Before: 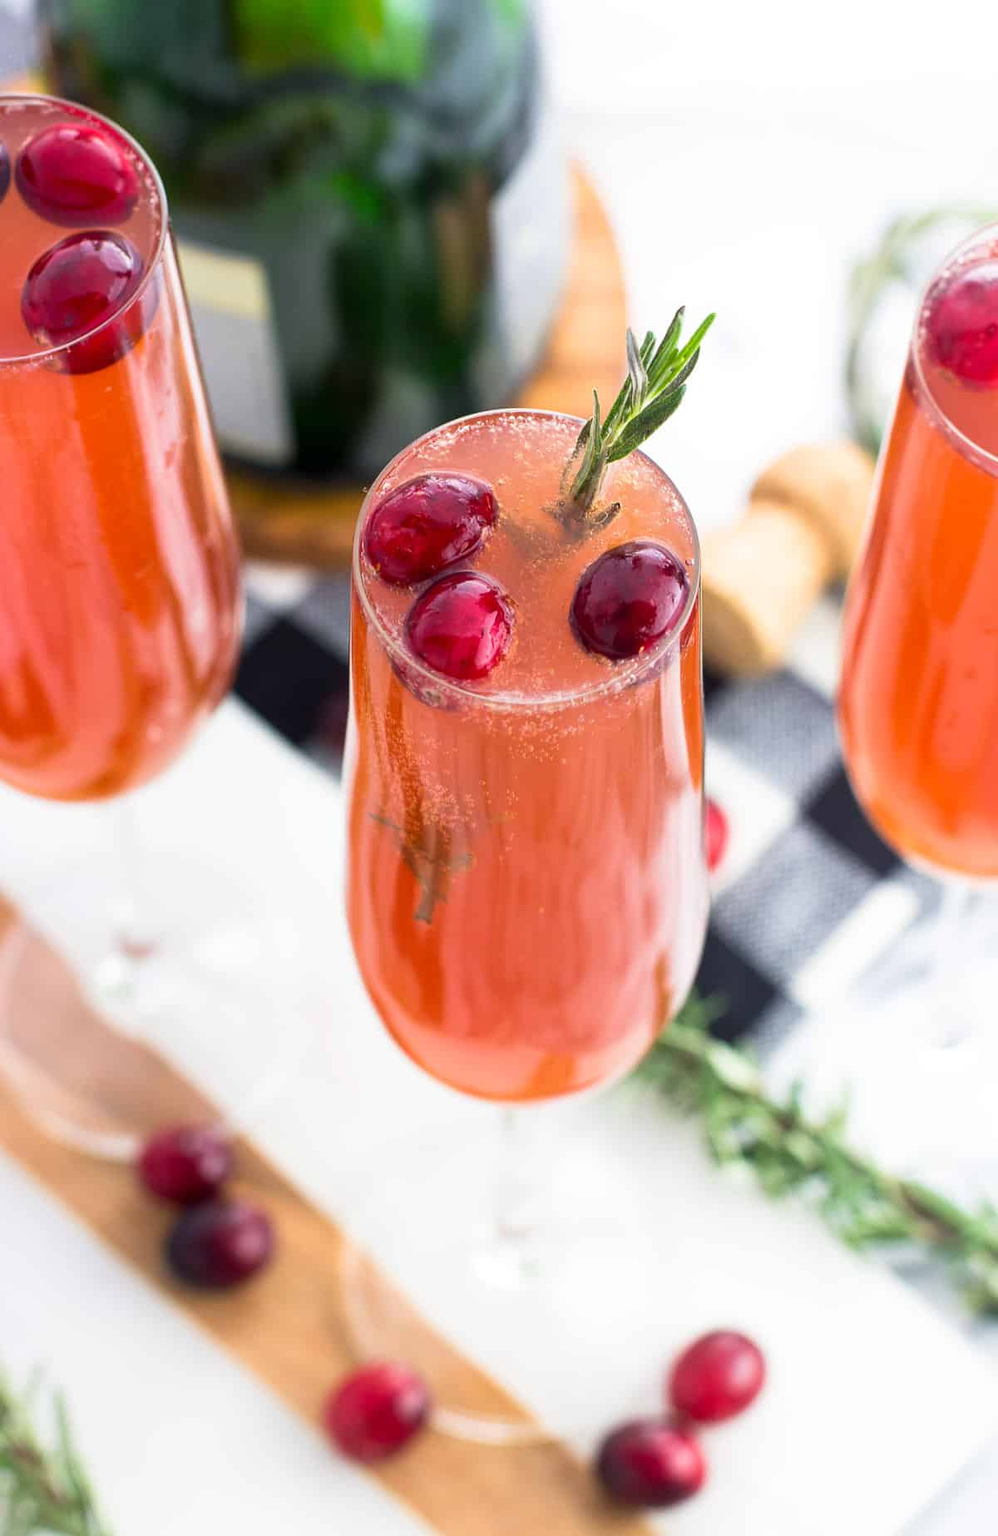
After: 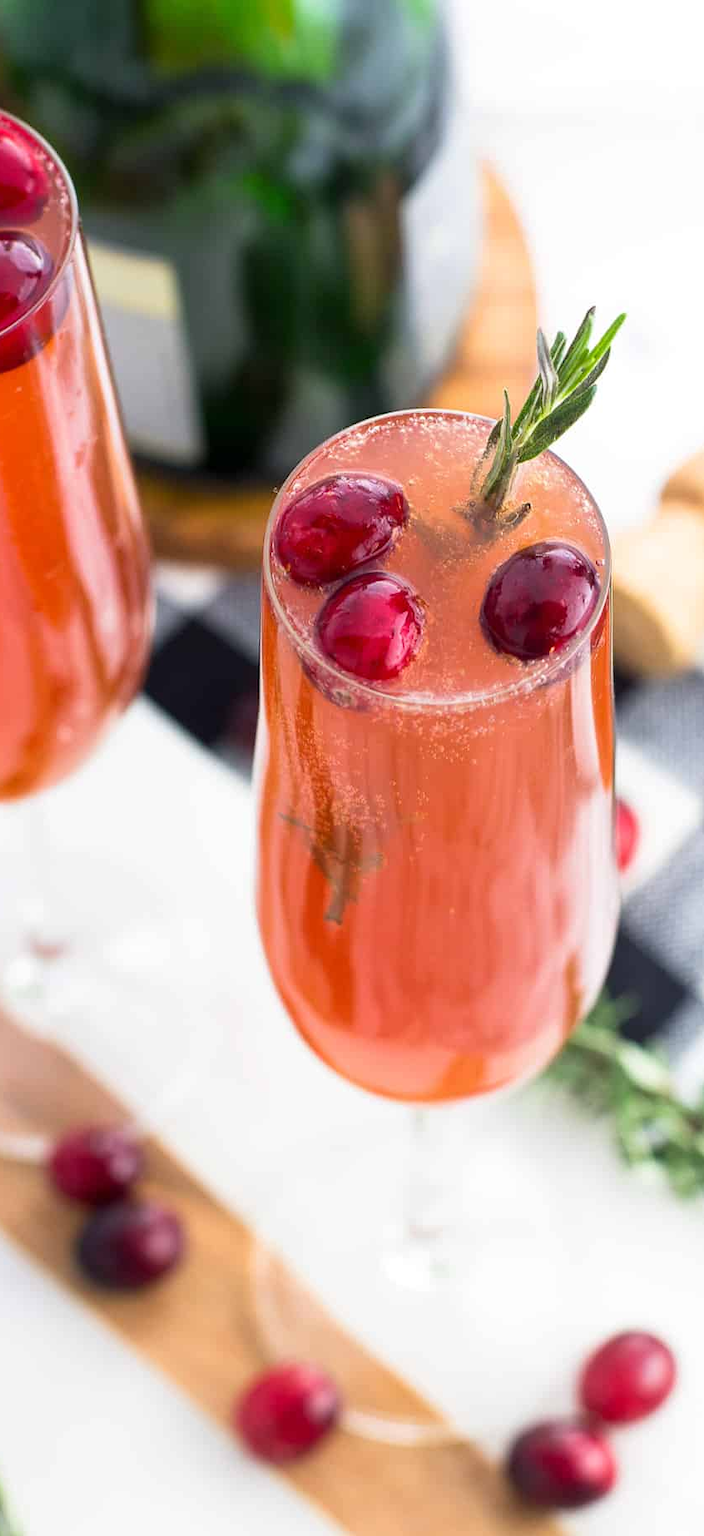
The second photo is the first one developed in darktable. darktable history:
crop and rotate: left 9.017%, right 20.326%
